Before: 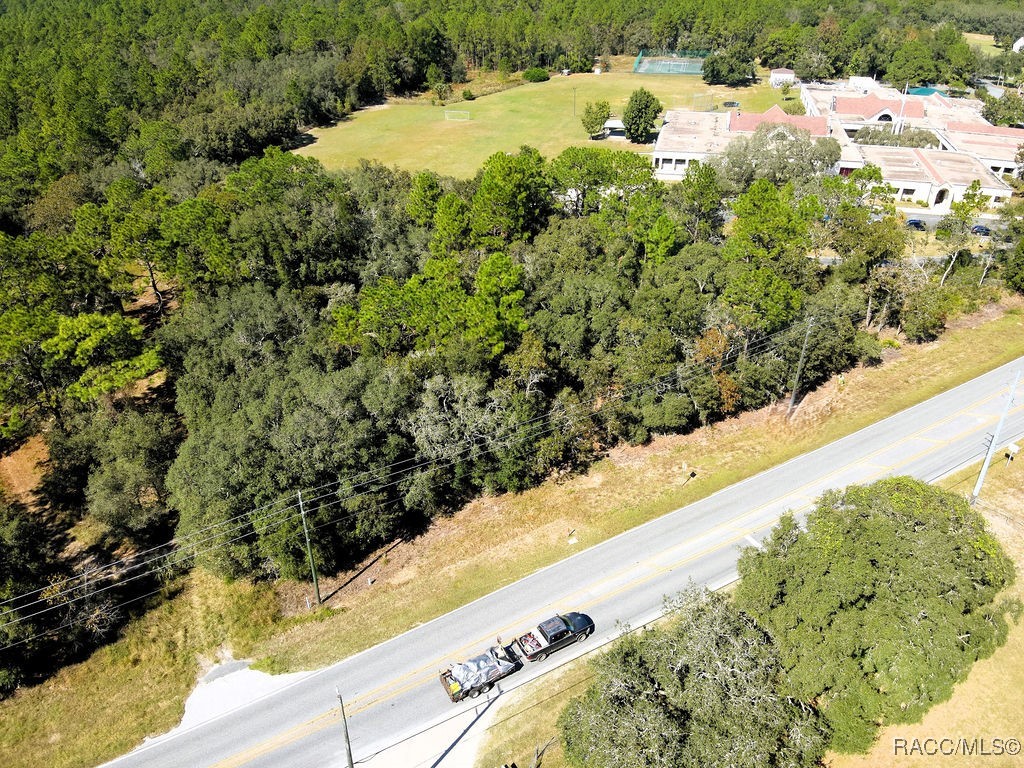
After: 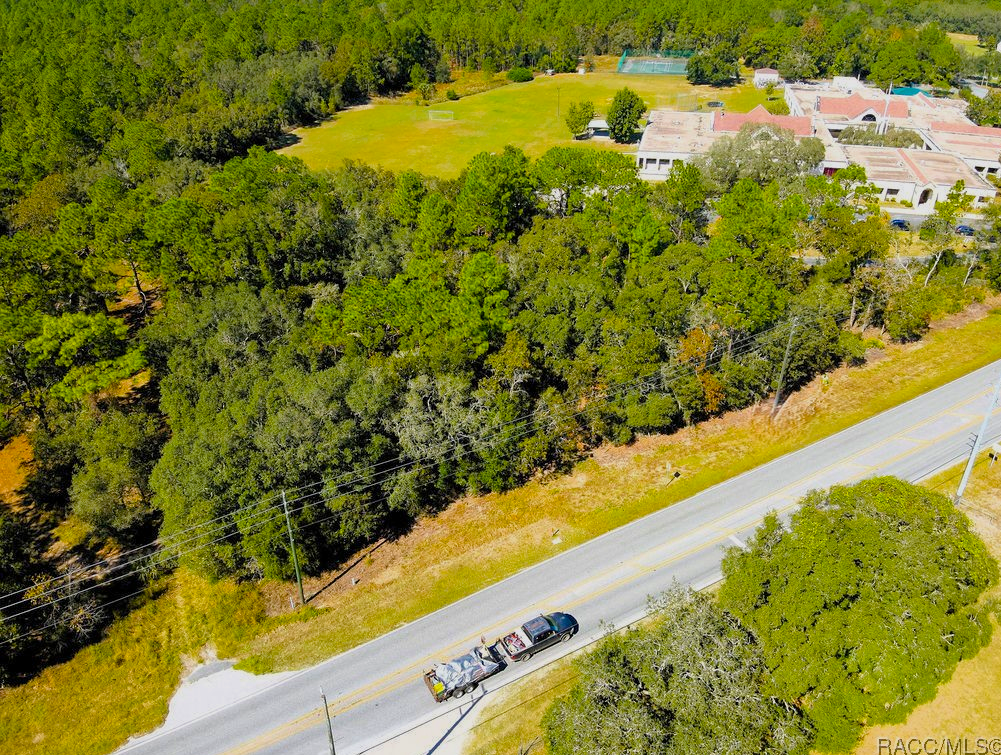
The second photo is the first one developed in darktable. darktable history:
color balance rgb: linear chroma grading › global chroma 15.057%, perceptual saturation grading › global saturation 31.054%, global vibrance 24.802%
crop and rotate: left 1.564%, right 0.662%, bottom 1.625%
tone equalizer: -8 EV 0.242 EV, -7 EV 0.402 EV, -6 EV 0.405 EV, -5 EV 0.222 EV, -3 EV -0.268 EV, -2 EV -0.398 EV, -1 EV -0.406 EV, +0 EV -0.241 EV, edges refinement/feathering 500, mask exposure compensation -1.57 EV, preserve details guided filter
